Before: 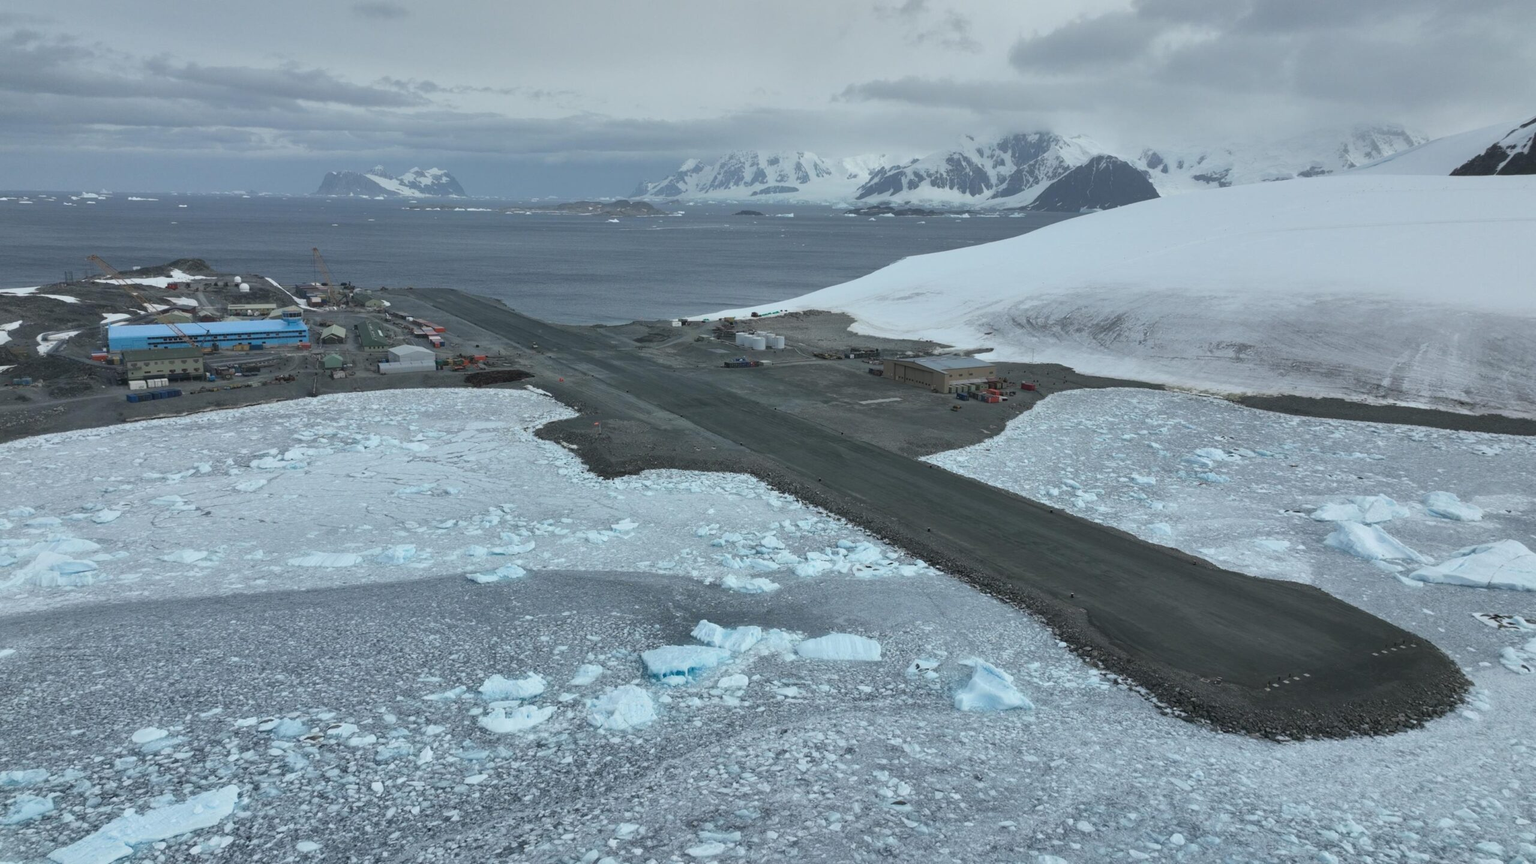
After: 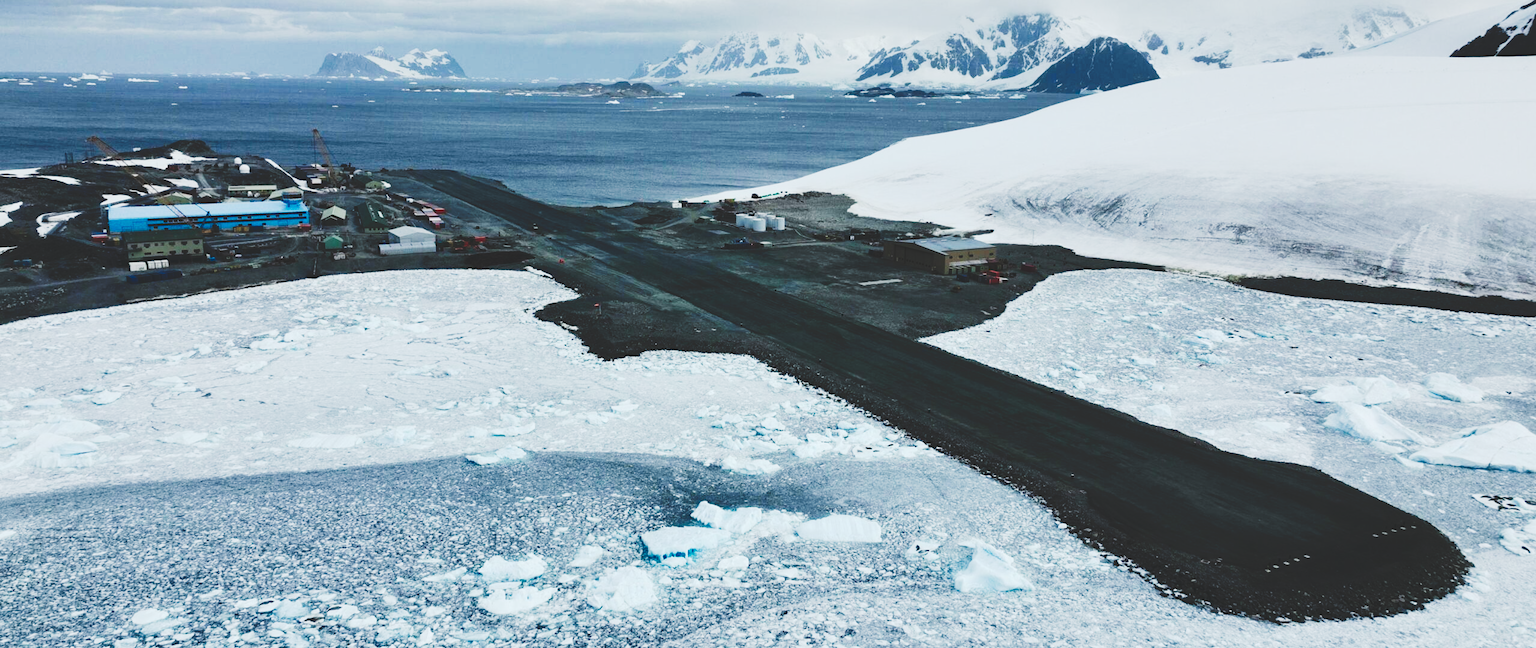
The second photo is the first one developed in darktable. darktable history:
crop: top 13.819%, bottom 11.169%
contrast brightness saturation: contrast 0.13, brightness -0.24, saturation 0.14
tone curve: curves: ch0 [(0, 0) (0.003, 0.145) (0.011, 0.15) (0.025, 0.15) (0.044, 0.156) (0.069, 0.161) (0.1, 0.169) (0.136, 0.175) (0.177, 0.184) (0.224, 0.196) (0.277, 0.234) (0.335, 0.291) (0.399, 0.391) (0.468, 0.505) (0.543, 0.633) (0.623, 0.742) (0.709, 0.826) (0.801, 0.882) (0.898, 0.93) (1, 1)], preserve colors none
base curve: curves: ch0 [(0, 0) (0.204, 0.334) (0.55, 0.733) (1, 1)], preserve colors none
